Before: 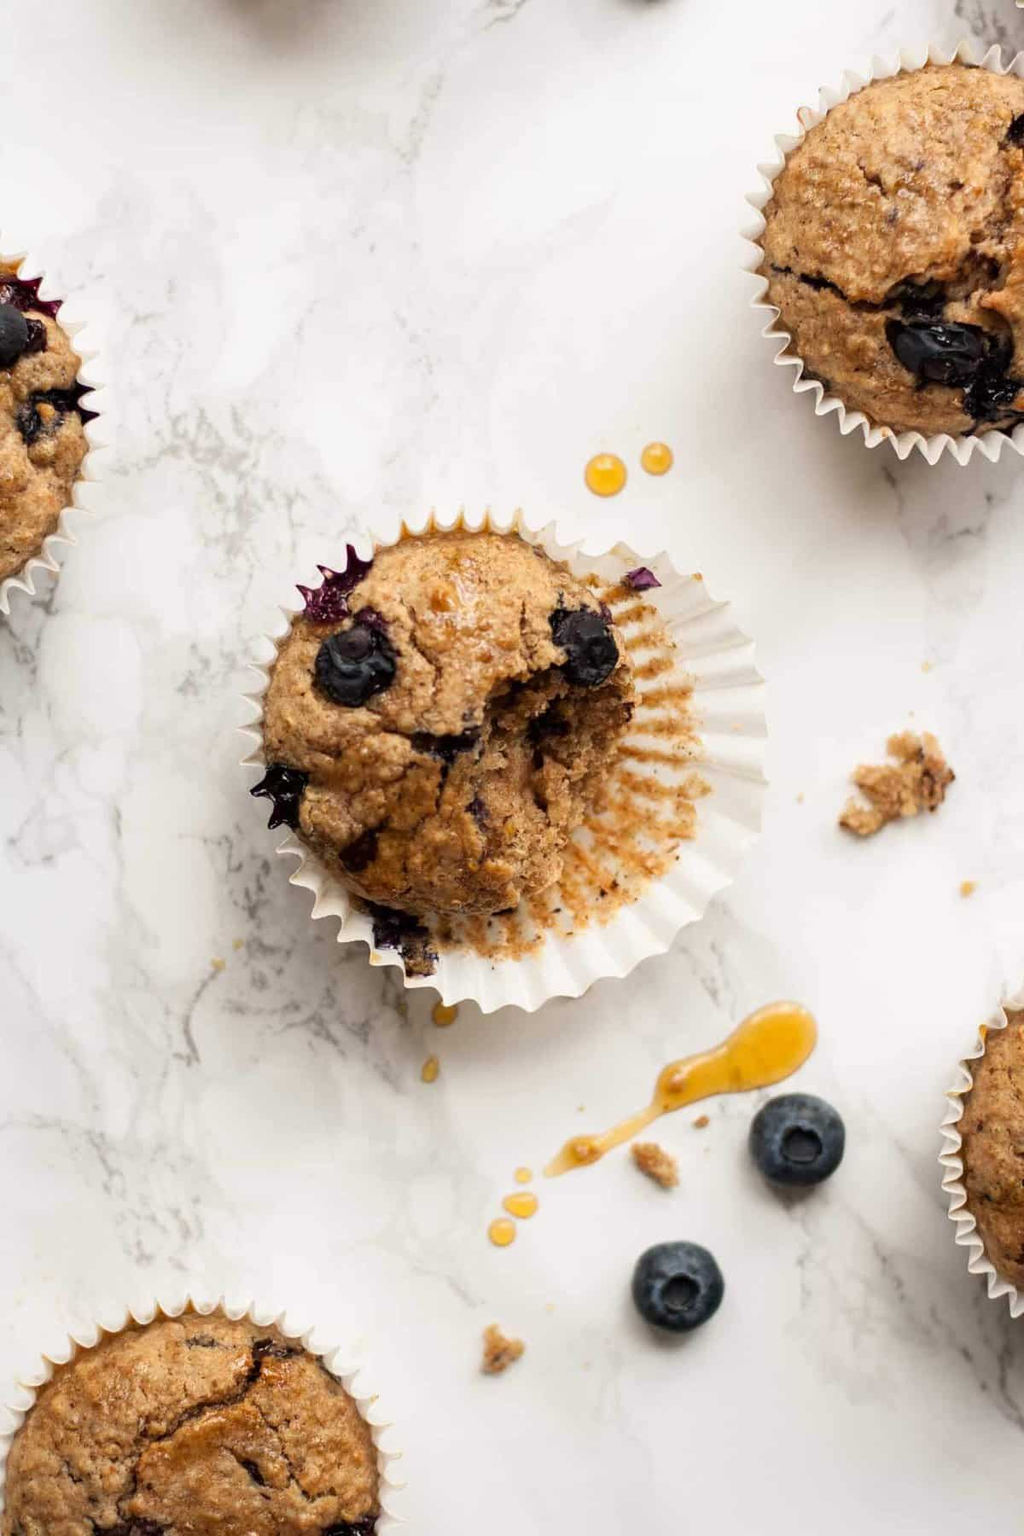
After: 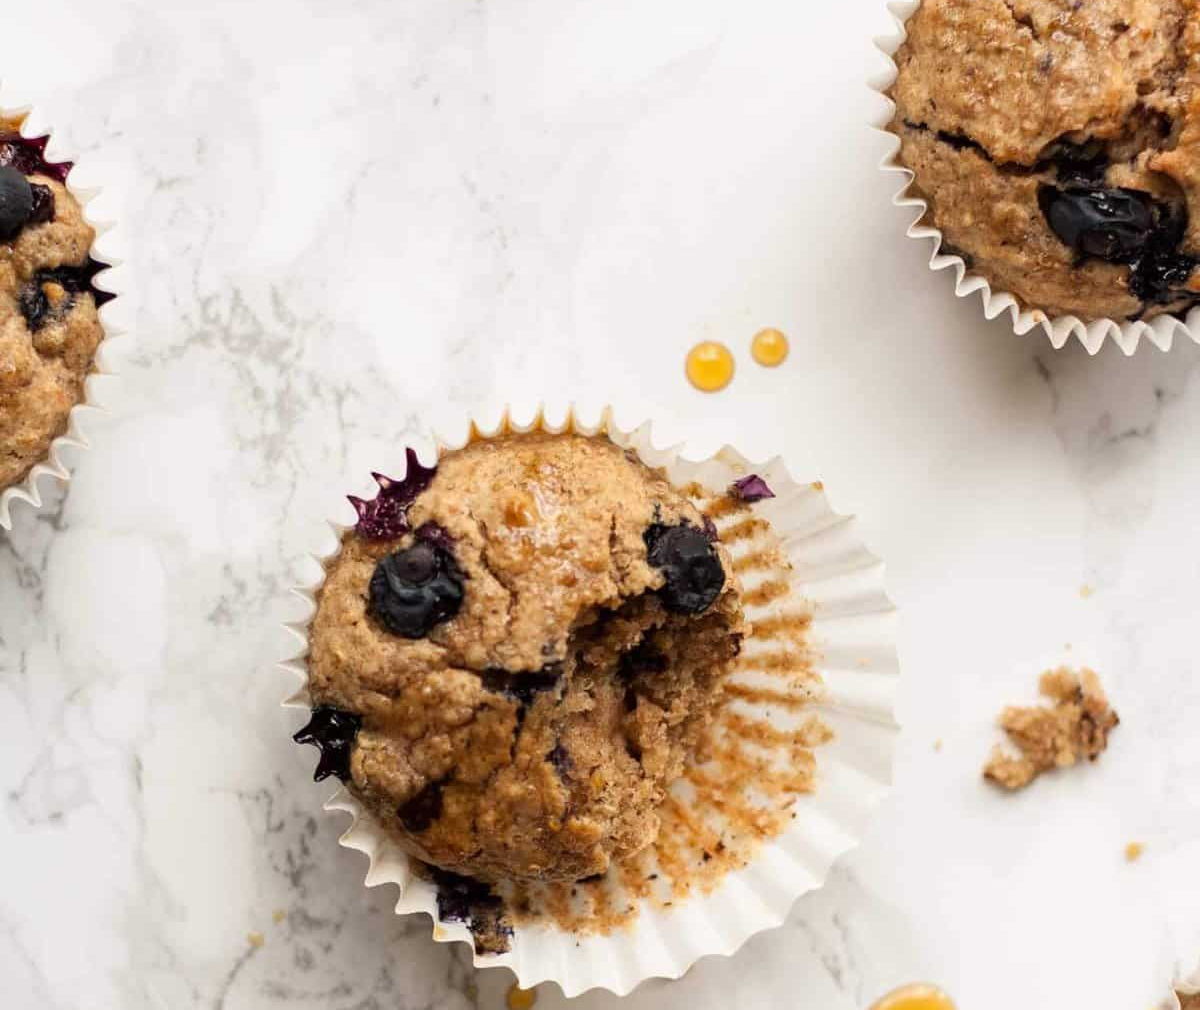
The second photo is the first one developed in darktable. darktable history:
crop and rotate: top 10.605%, bottom 33.274%
base curve: curves: ch0 [(0, 0) (0.297, 0.298) (1, 1)], preserve colors none
